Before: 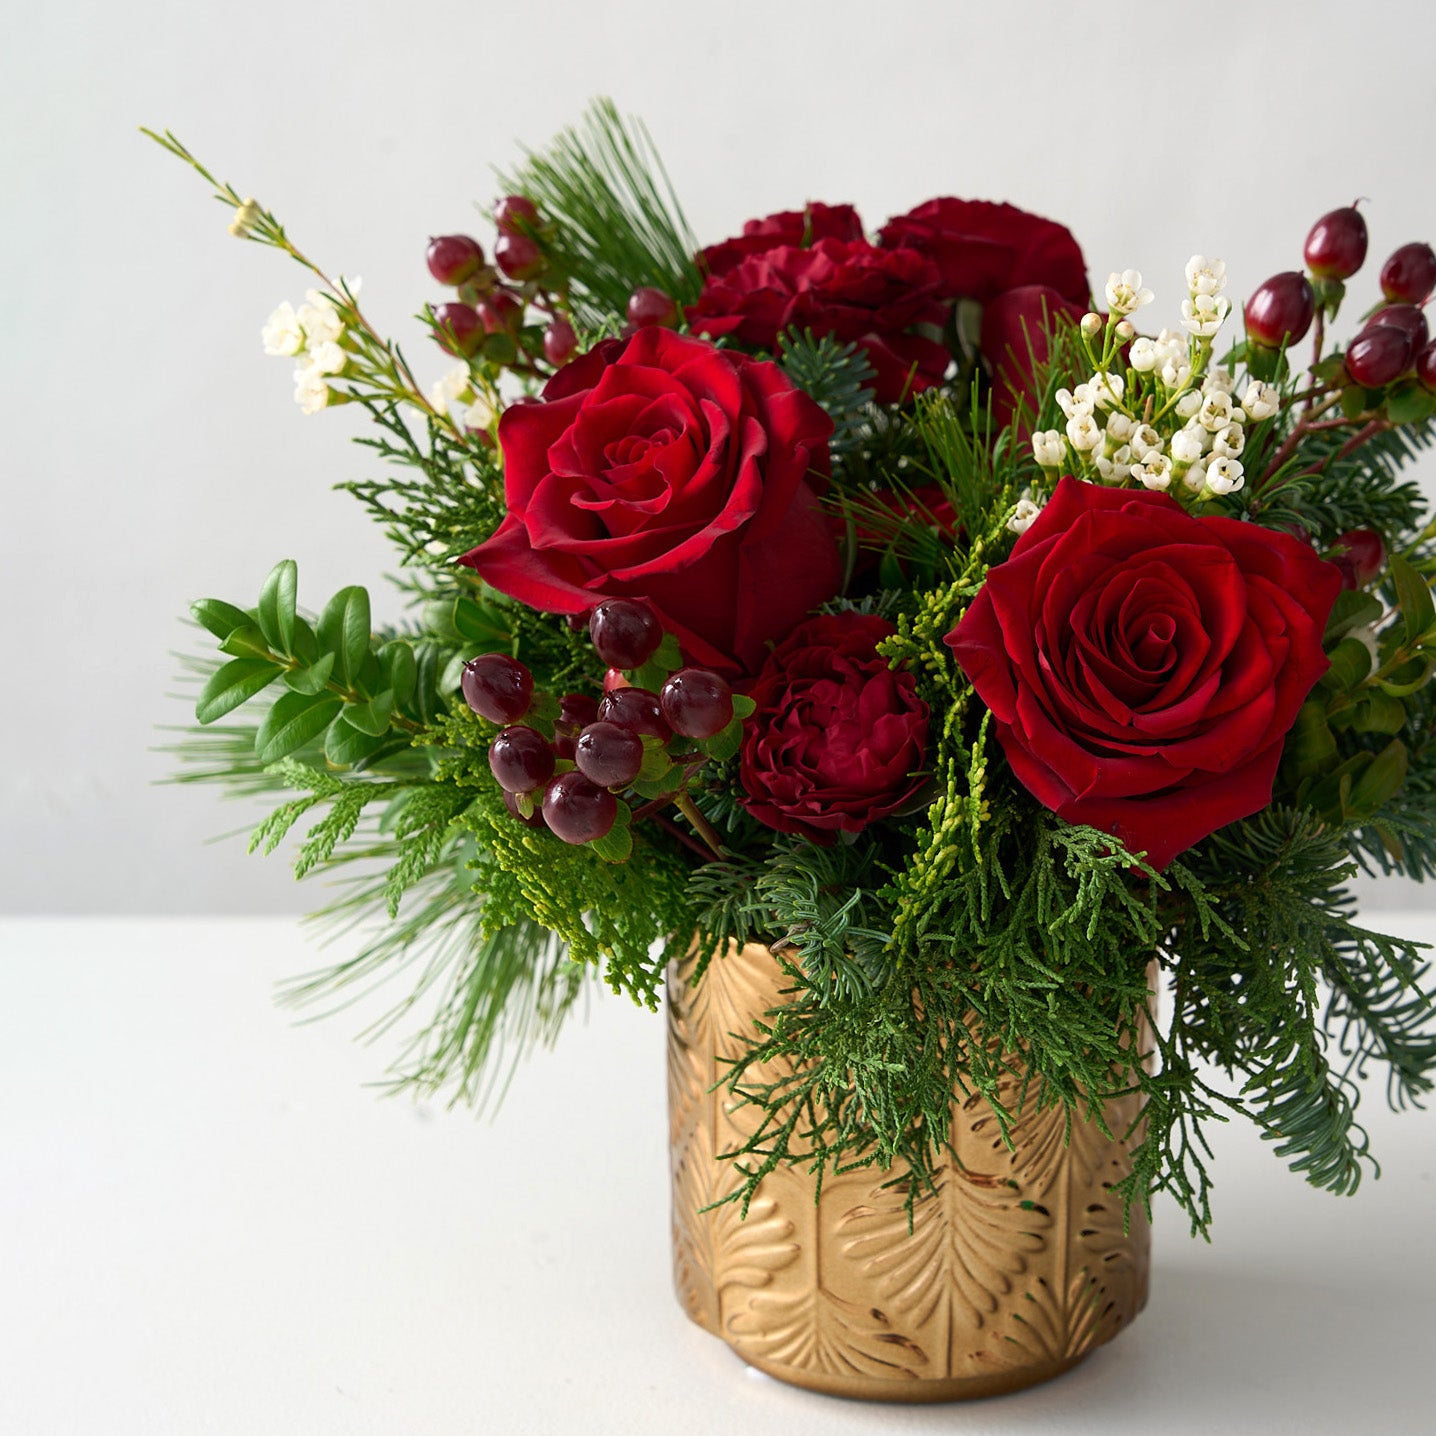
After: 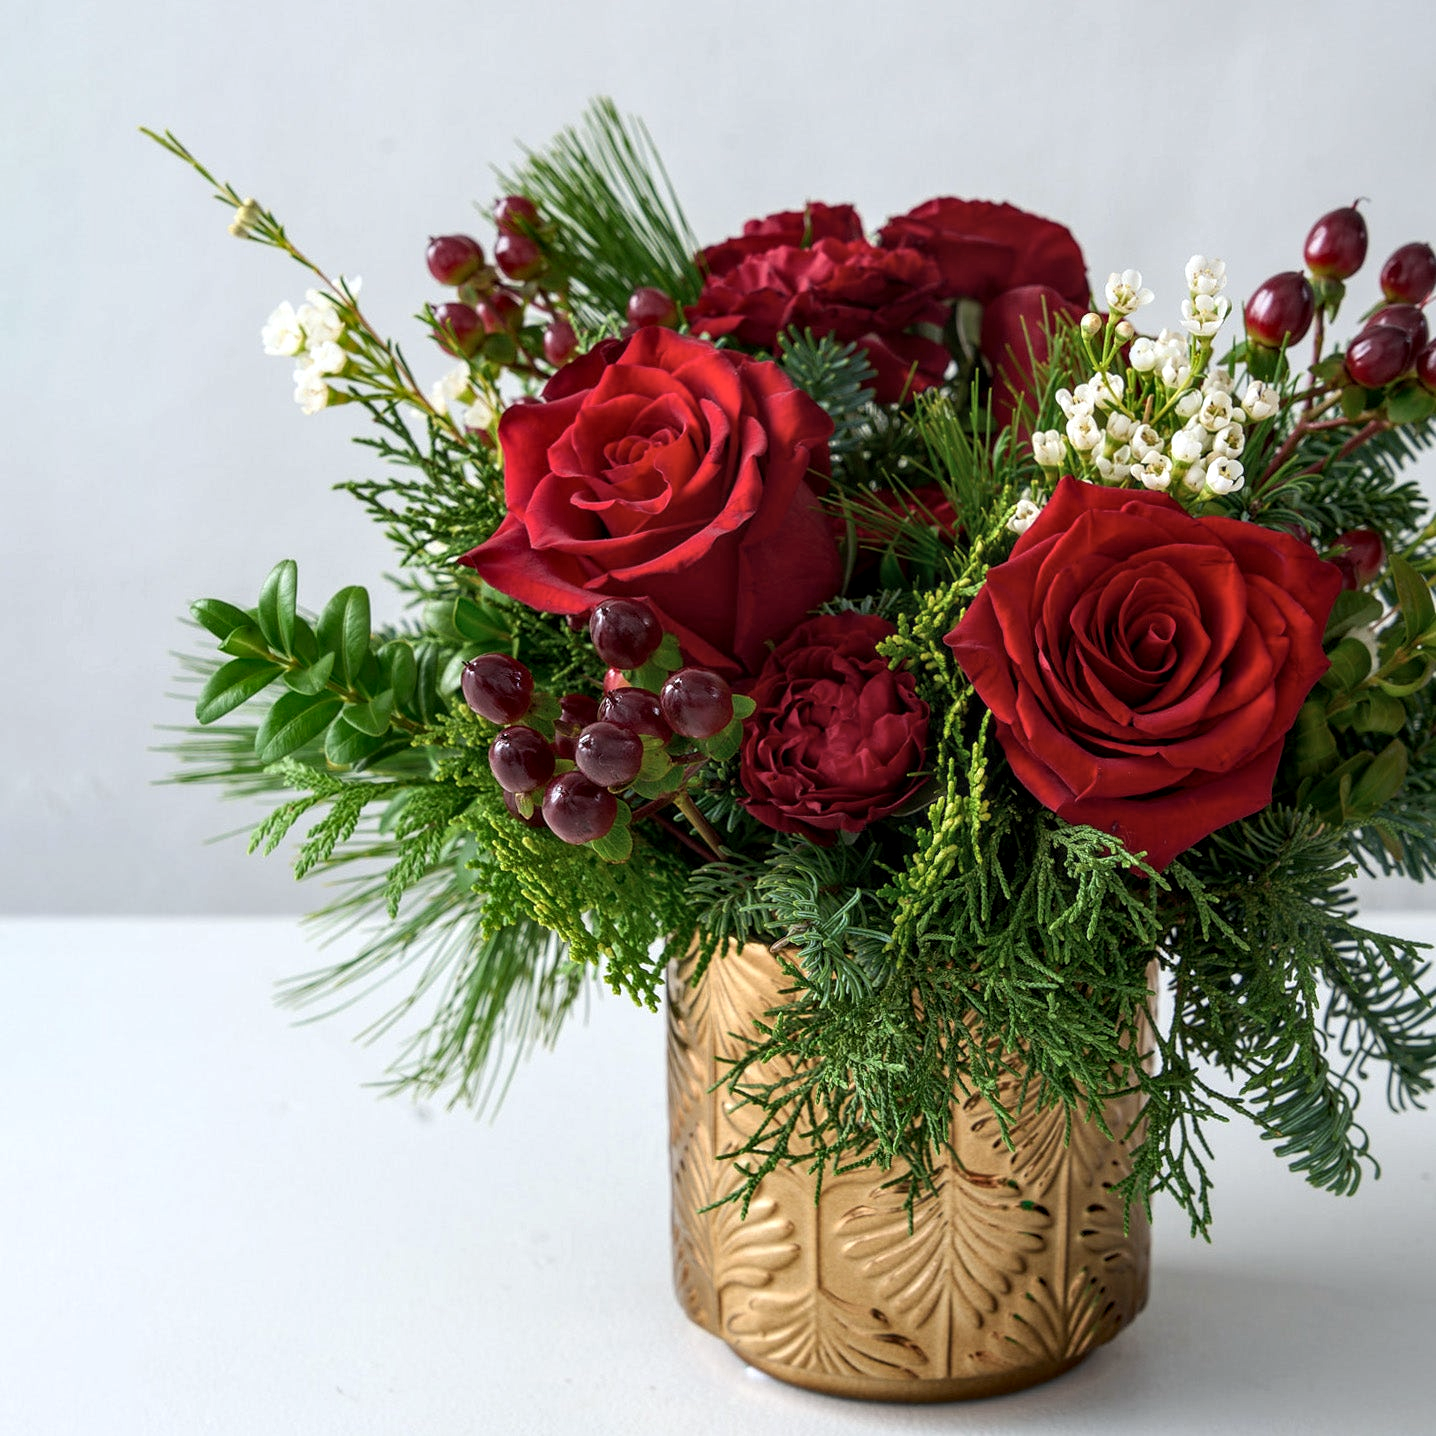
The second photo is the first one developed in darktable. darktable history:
color calibration: x 0.355, y 0.367, temperature 4700.38 K
local contrast: highlights 61%, detail 143%, midtone range 0.428
